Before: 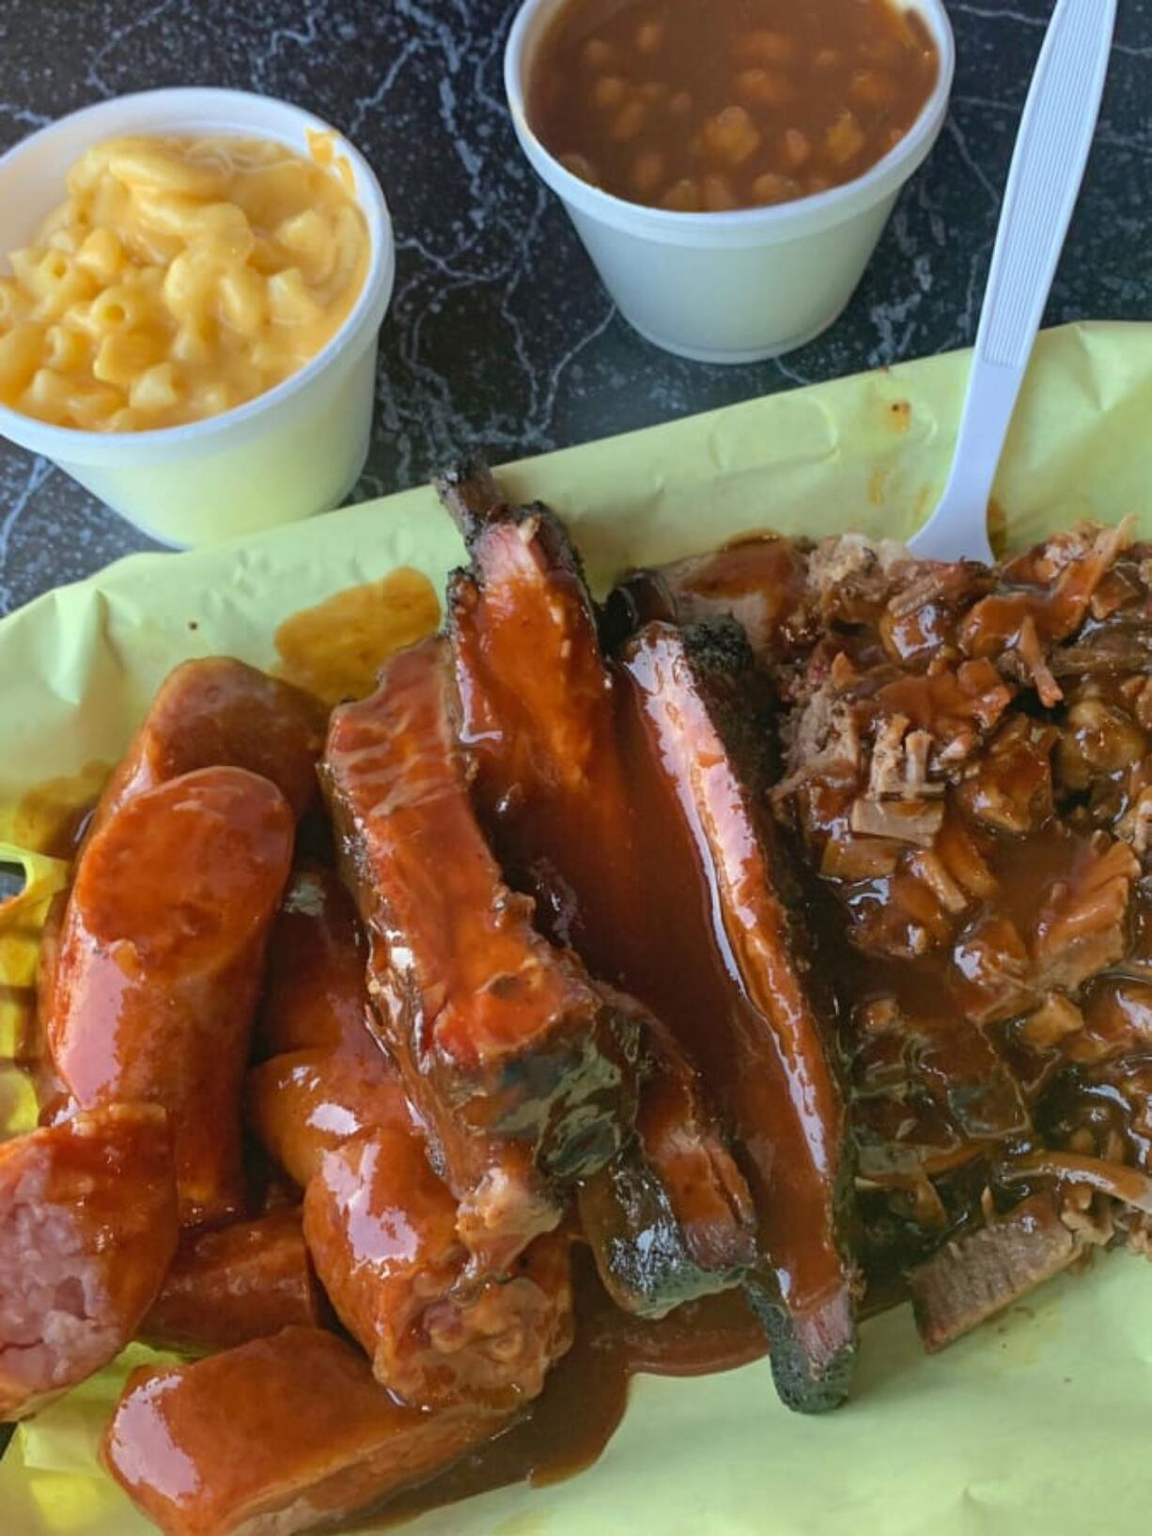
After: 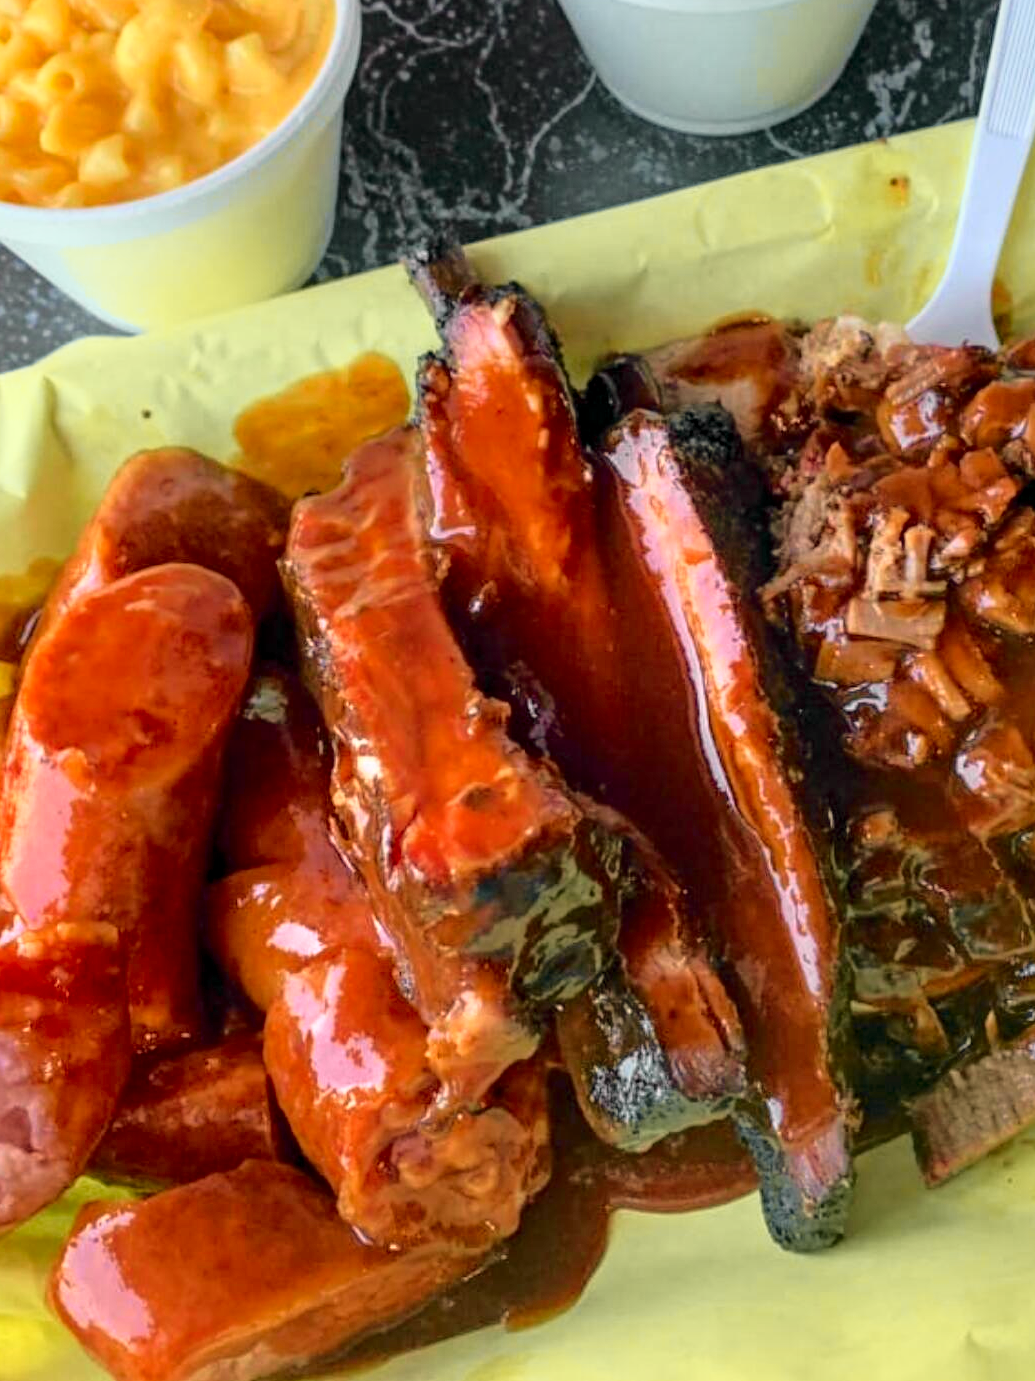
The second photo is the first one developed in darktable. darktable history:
local contrast: on, module defaults
crop and rotate: left 4.842%, top 15.51%, right 10.668%
color balance rgb: shadows lift › hue 87.51°, highlights gain › chroma 1.62%, highlights gain › hue 55.1°, global offset › chroma 0.06%, global offset › hue 253.66°, linear chroma grading › global chroma 0.5%
tone curve: curves: ch0 [(0, 0) (0.062, 0.023) (0.168, 0.142) (0.359, 0.44) (0.469, 0.544) (0.634, 0.722) (0.839, 0.909) (0.998, 0.978)]; ch1 [(0, 0) (0.437, 0.453) (0.472, 0.47) (0.502, 0.504) (0.527, 0.546) (0.568, 0.619) (0.608, 0.665) (0.669, 0.748) (0.859, 0.899) (1, 1)]; ch2 [(0, 0) (0.33, 0.301) (0.421, 0.443) (0.473, 0.498) (0.509, 0.5) (0.535, 0.564) (0.575, 0.625) (0.608, 0.676) (1, 1)], color space Lab, independent channels, preserve colors none
